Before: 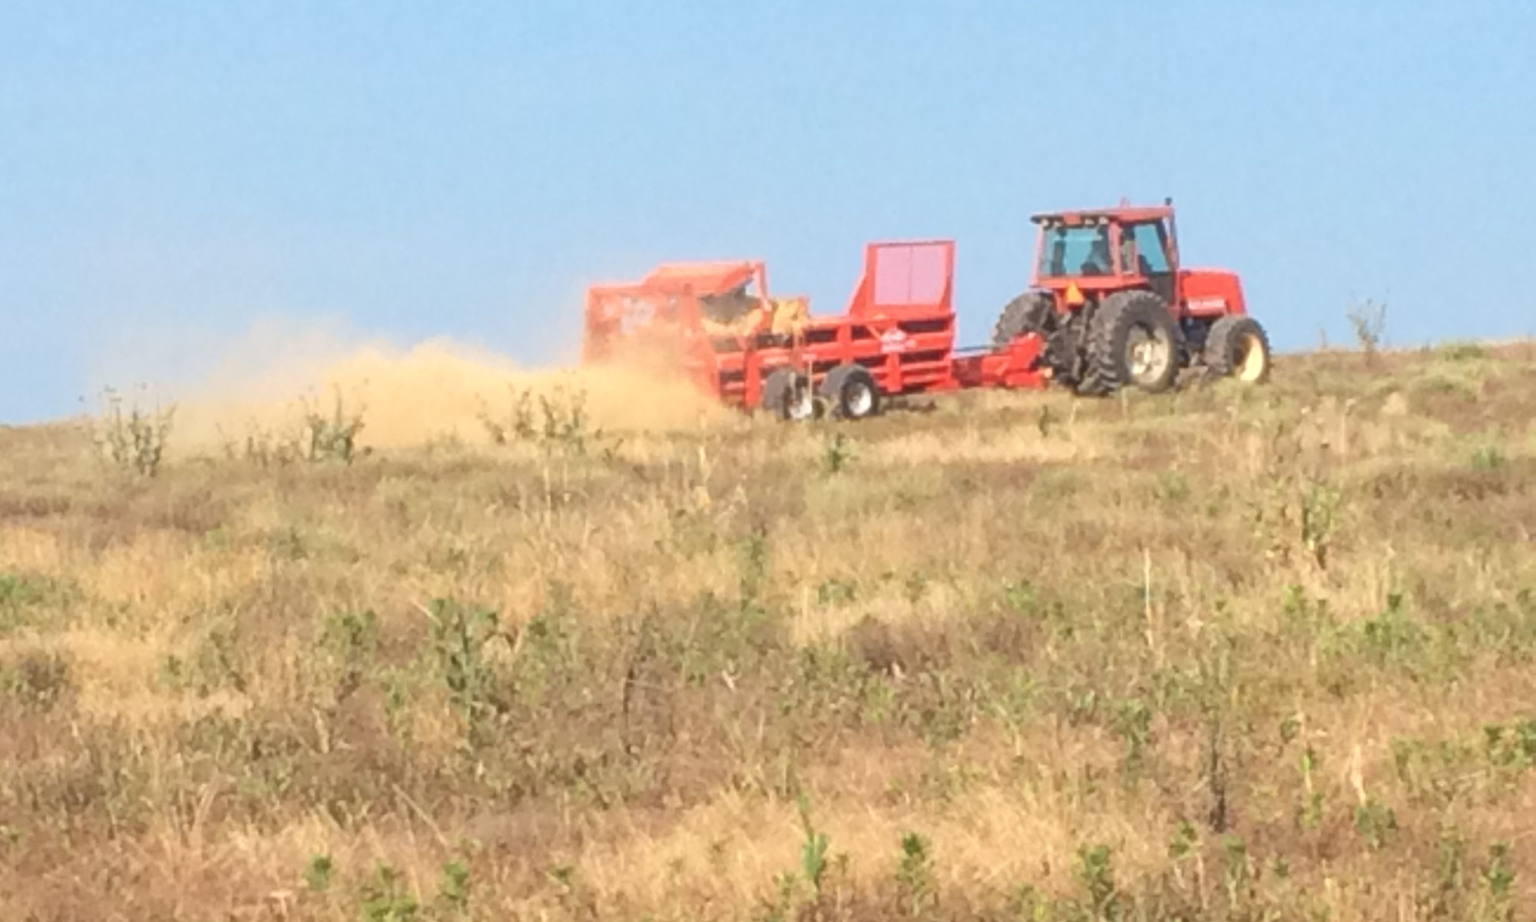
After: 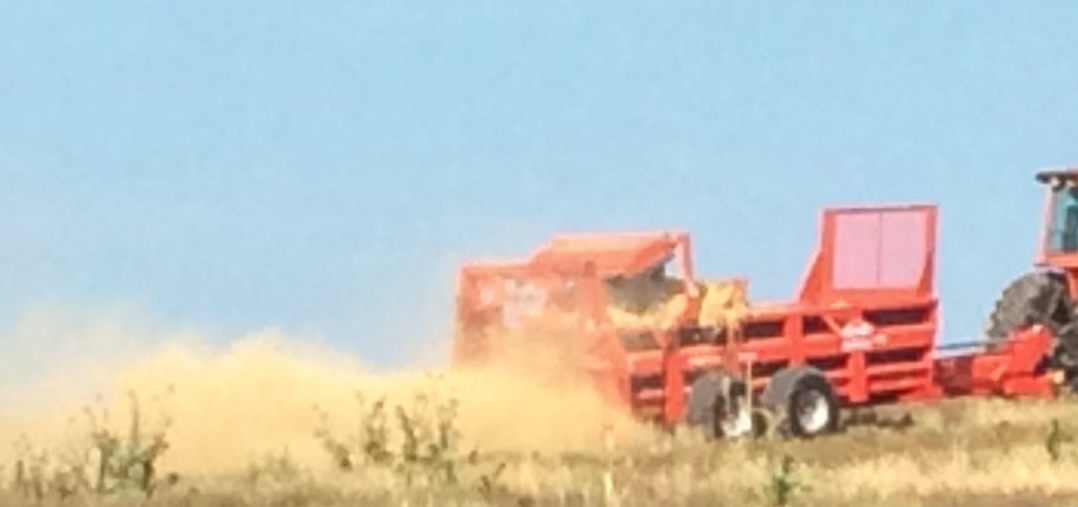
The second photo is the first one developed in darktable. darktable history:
local contrast: detail 130%
color correction: highlights a* -2.68, highlights b* 2.57
crop: left 15.306%, top 9.065%, right 30.789%, bottom 48.638%
